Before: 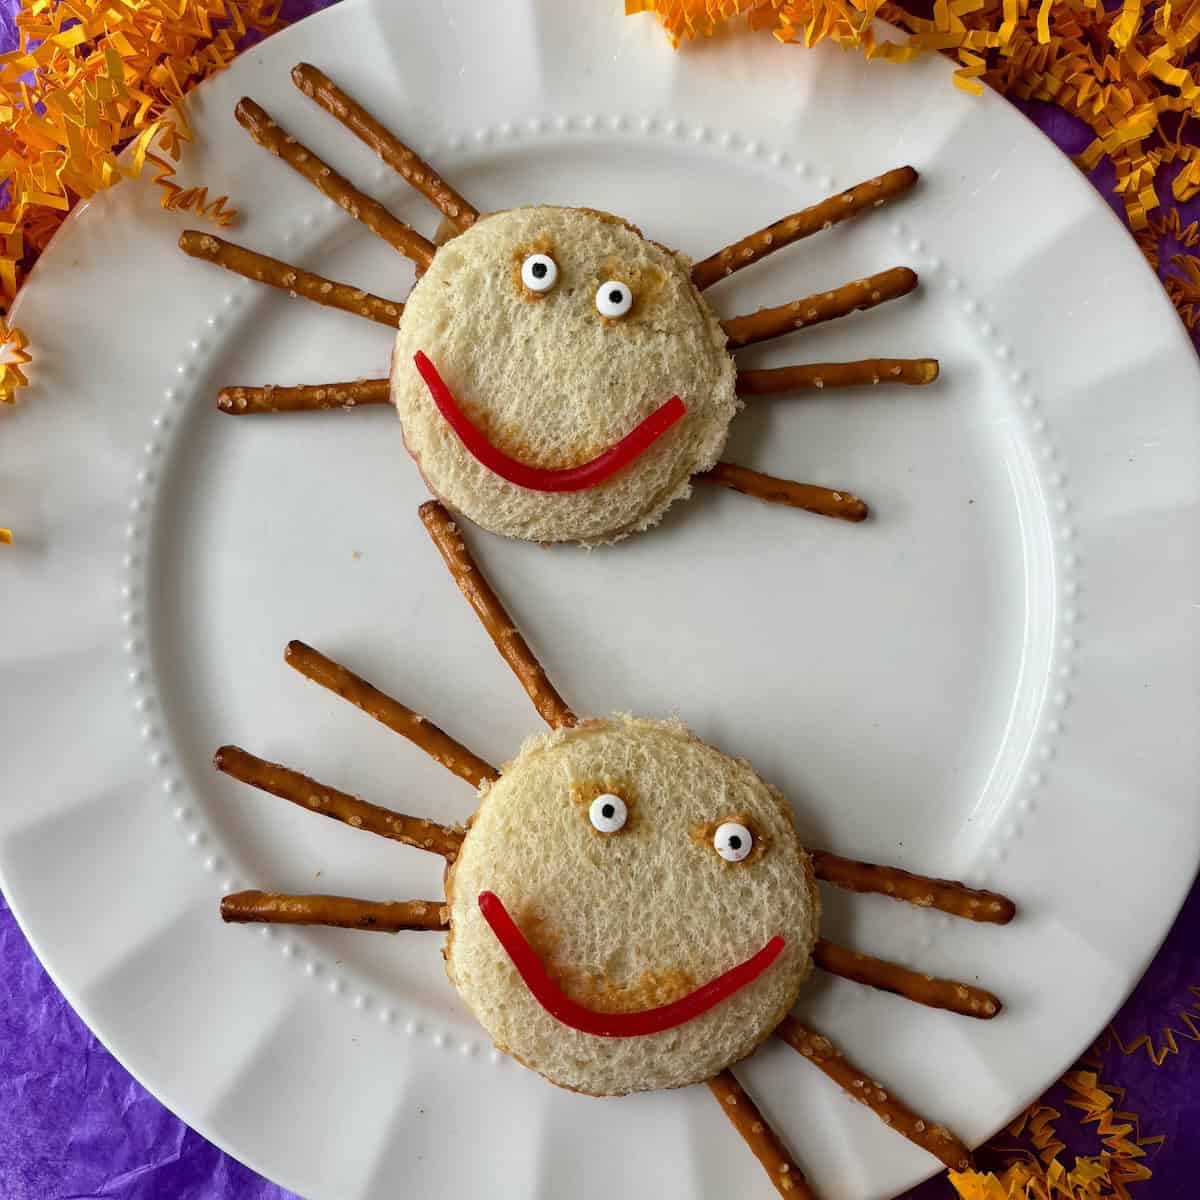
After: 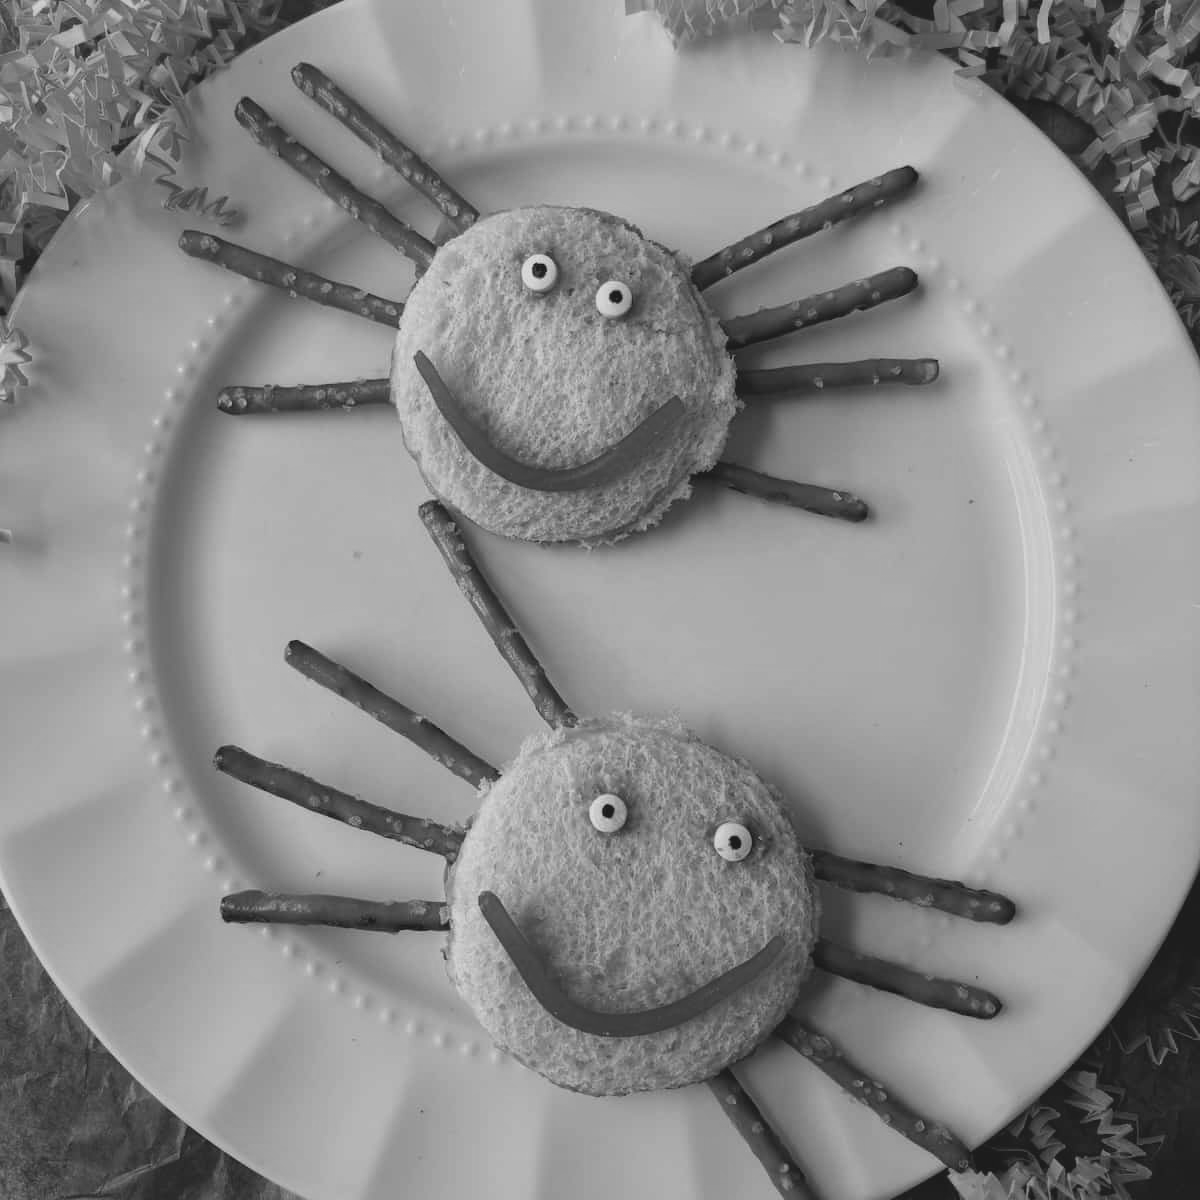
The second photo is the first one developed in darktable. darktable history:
tone equalizer: on, module defaults
contrast brightness saturation: contrast -0.19, saturation 0.19
monochrome: a -71.75, b 75.82
